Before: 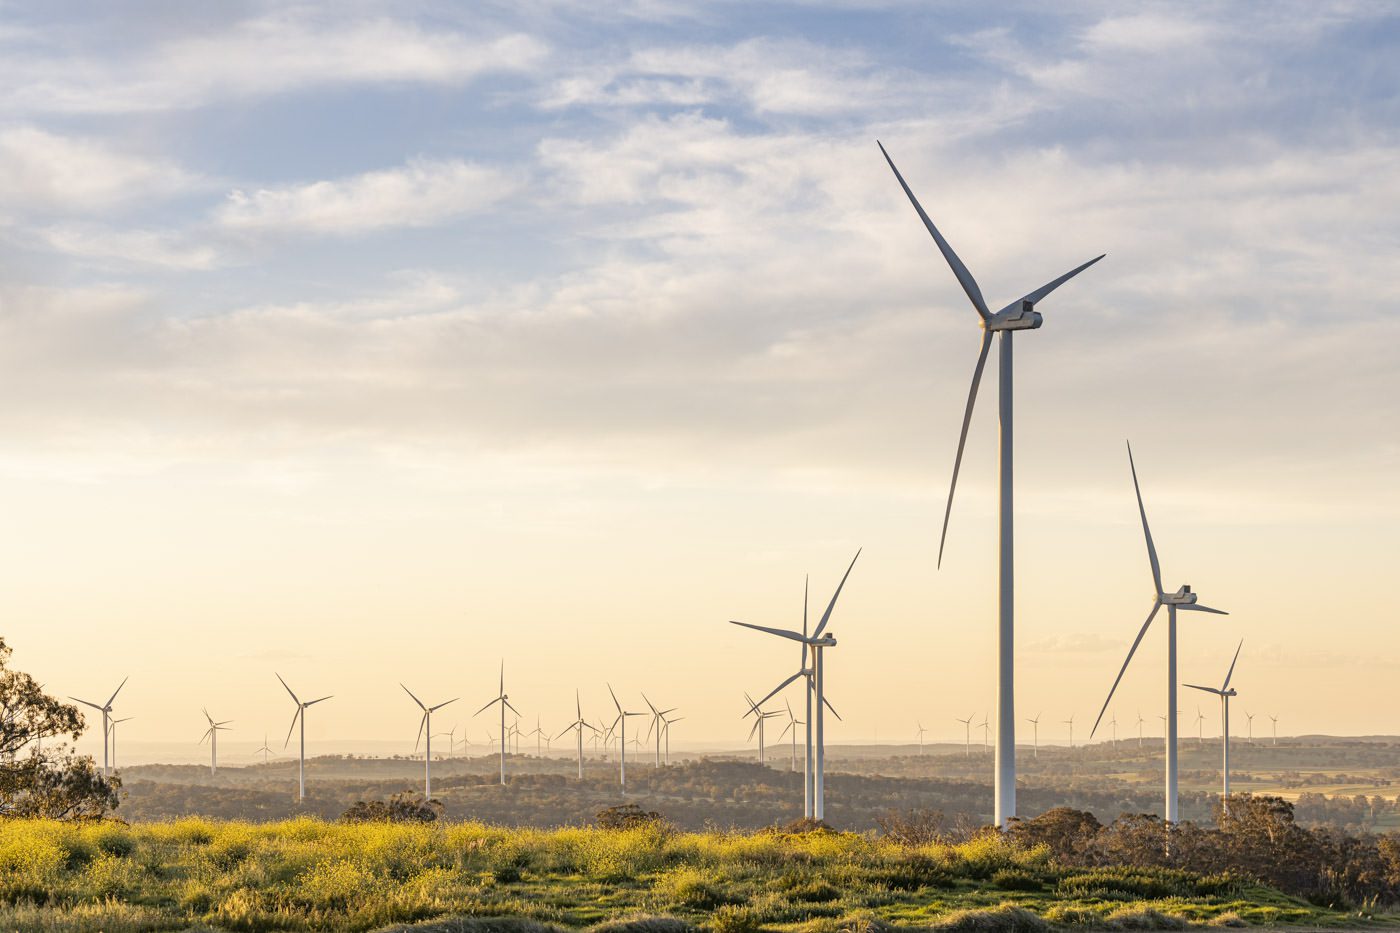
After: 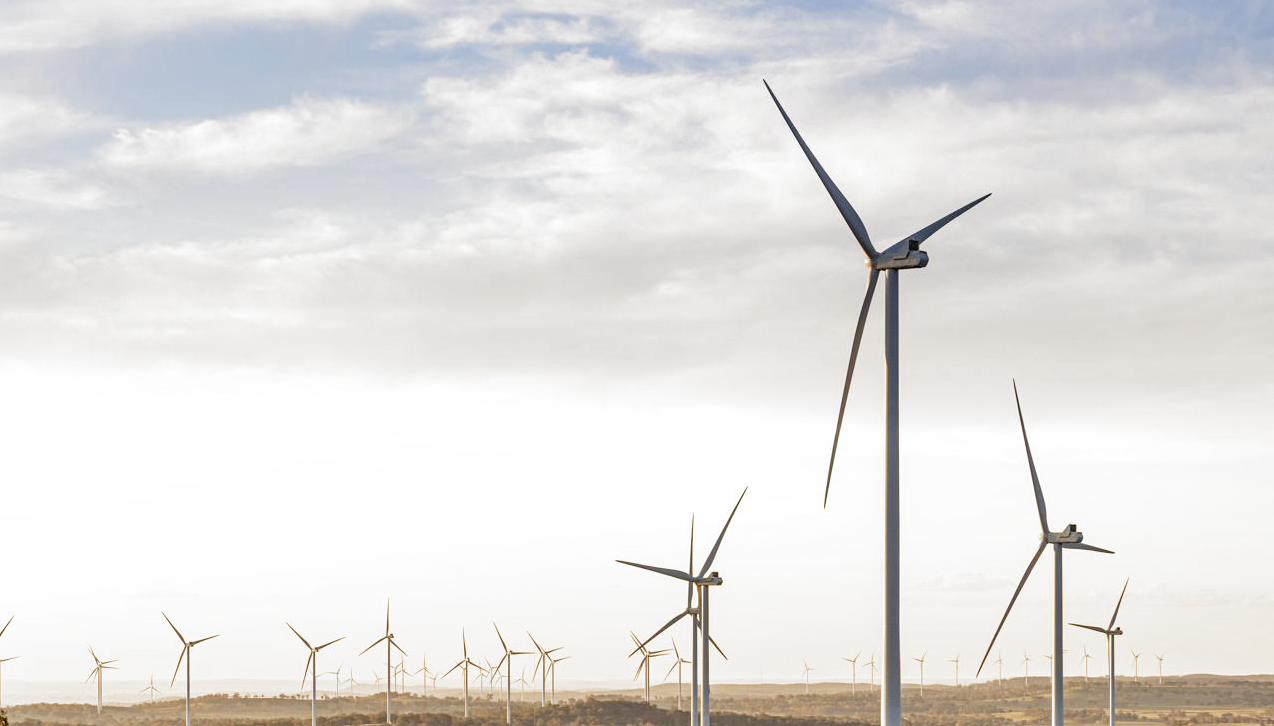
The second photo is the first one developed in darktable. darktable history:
crop: left 8.155%, top 6.611%, bottom 15.385%
filmic rgb: black relative exposure -8.2 EV, white relative exposure 2.2 EV, threshold 3 EV, hardness 7.11, latitude 75%, contrast 1.325, highlights saturation mix -2%, shadows ↔ highlights balance 30%, preserve chrominance no, color science v5 (2021), contrast in shadows safe, contrast in highlights safe, enable highlight reconstruction true
